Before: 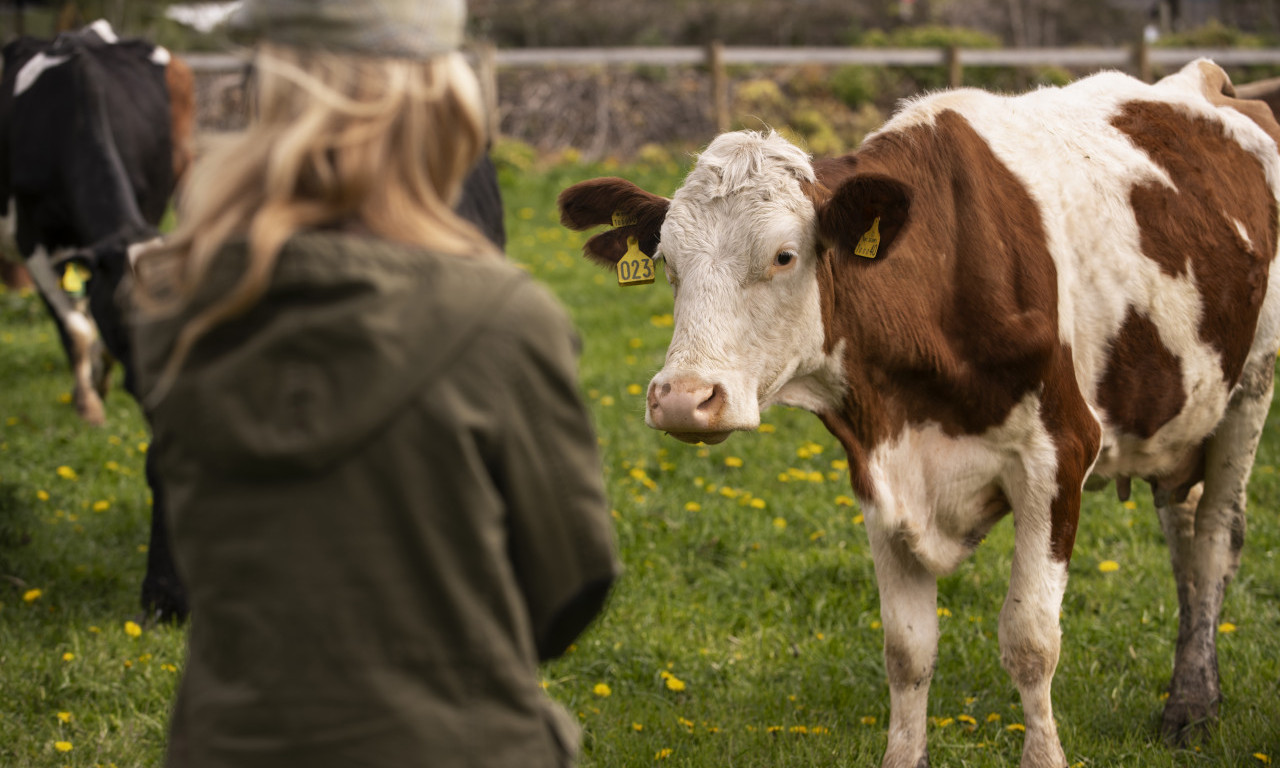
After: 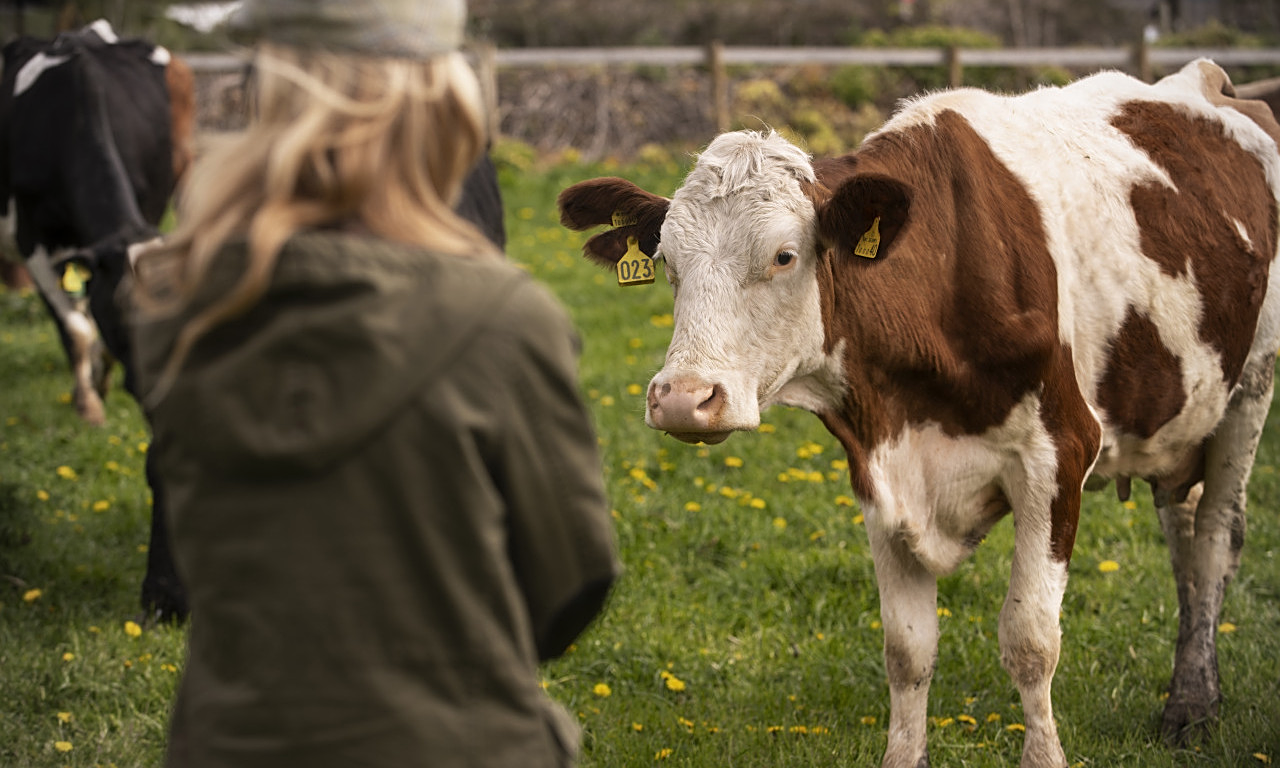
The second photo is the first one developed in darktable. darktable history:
sharpen: on, module defaults
haze removal: strength -0.05
vignetting: fall-off radius 81.94%
